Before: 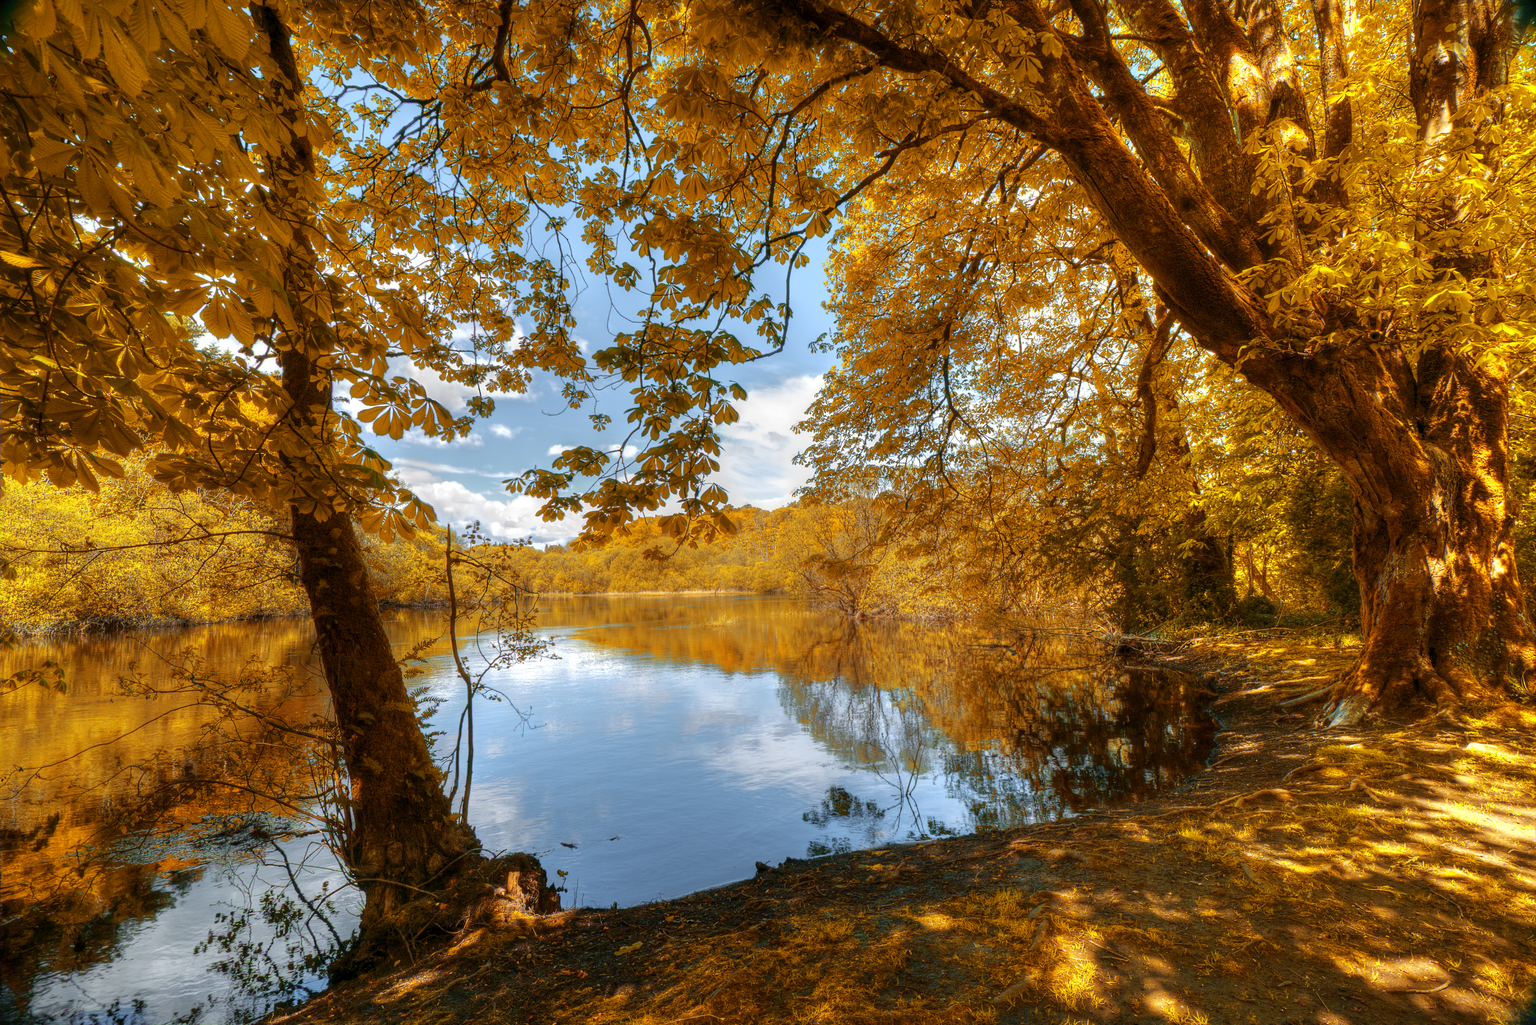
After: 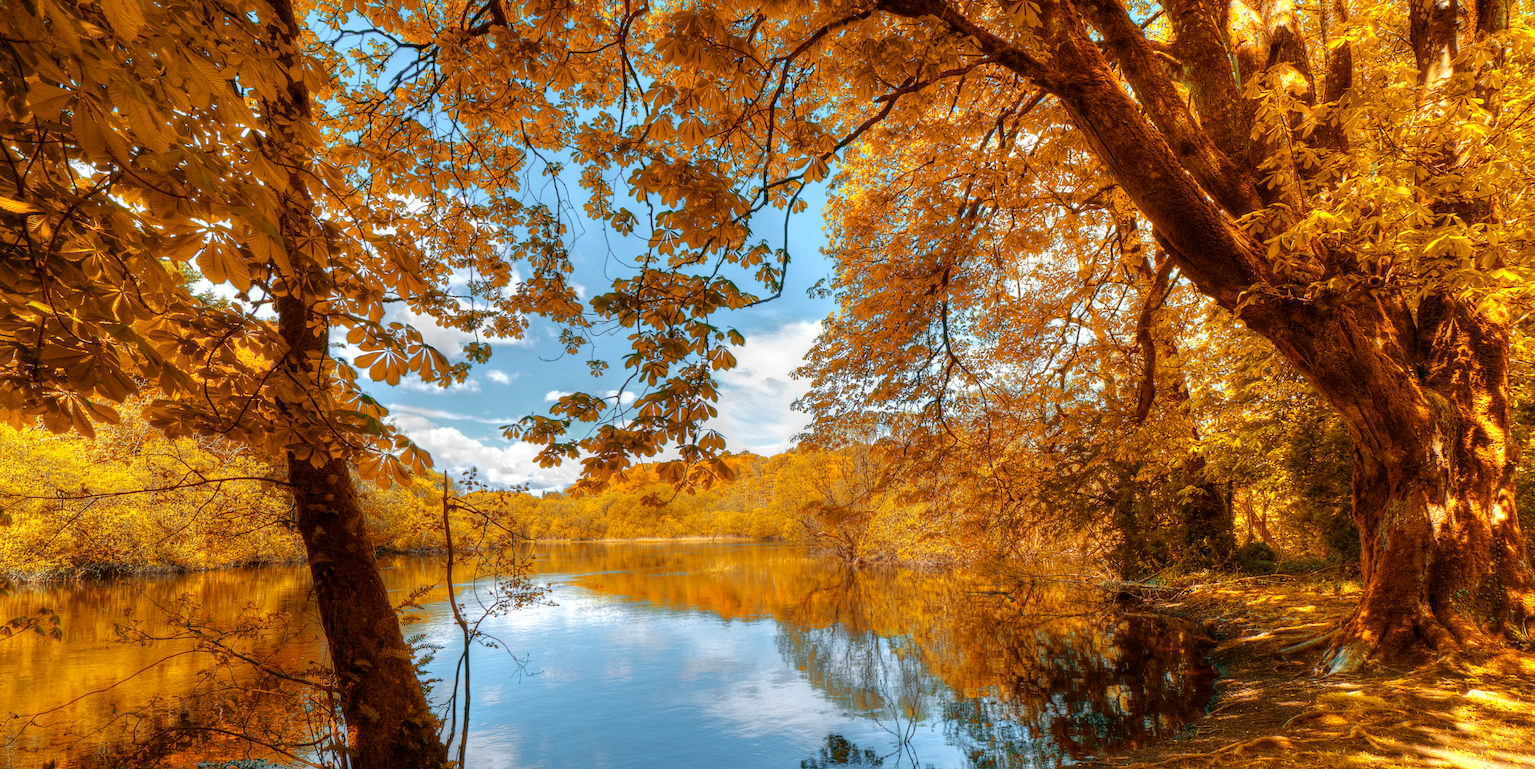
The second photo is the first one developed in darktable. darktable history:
crop: left 0.344%, top 5.474%, bottom 19.757%
